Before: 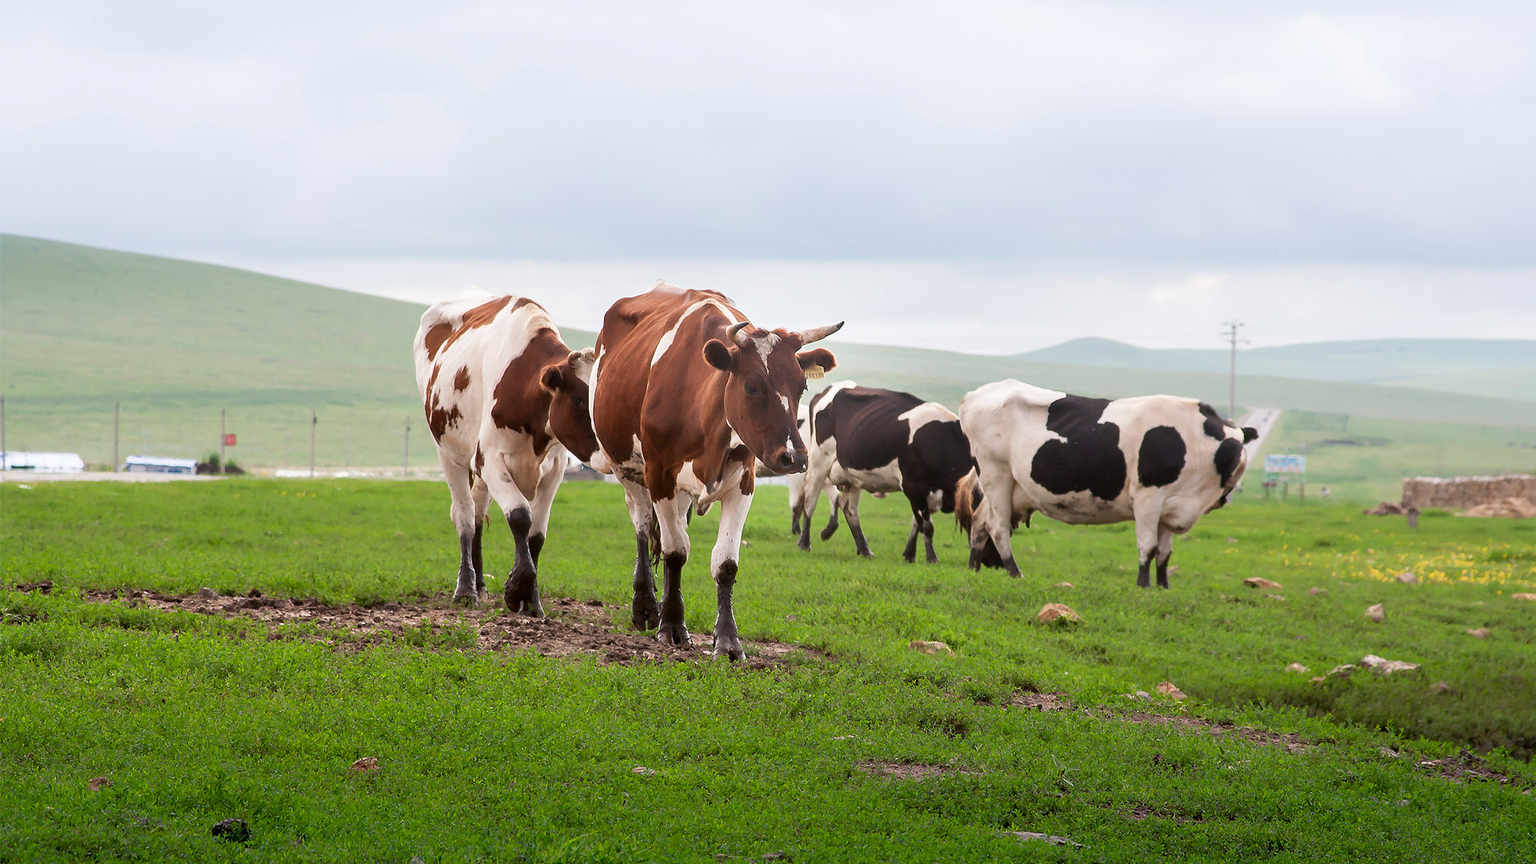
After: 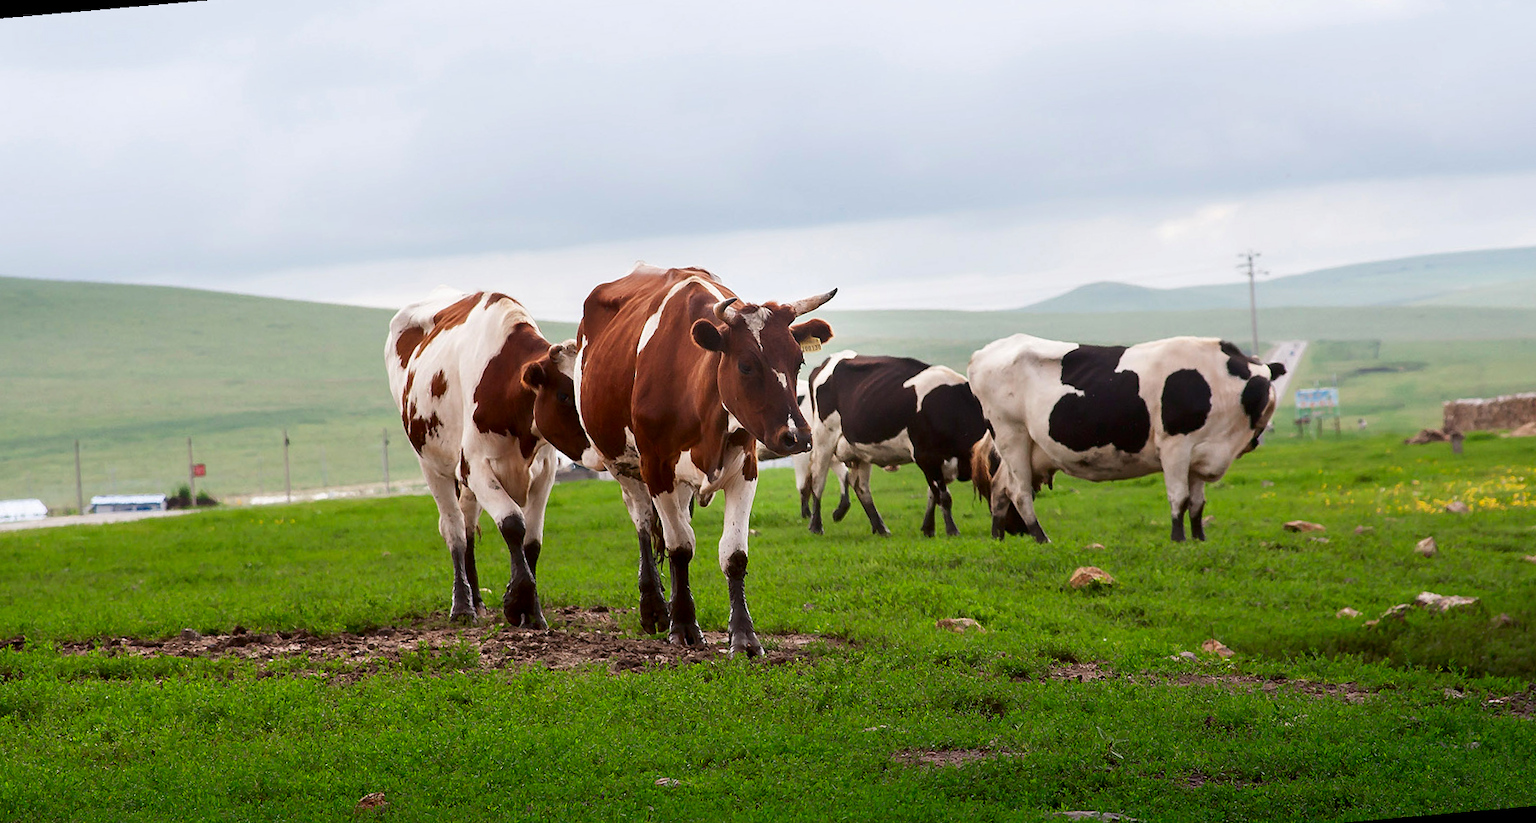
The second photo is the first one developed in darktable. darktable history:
contrast brightness saturation: contrast 0.07, brightness -0.14, saturation 0.11
rotate and perspective: rotation -5°, crop left 0.05, crop right 0.952, crop top 0.11, crop bottom 0.89
